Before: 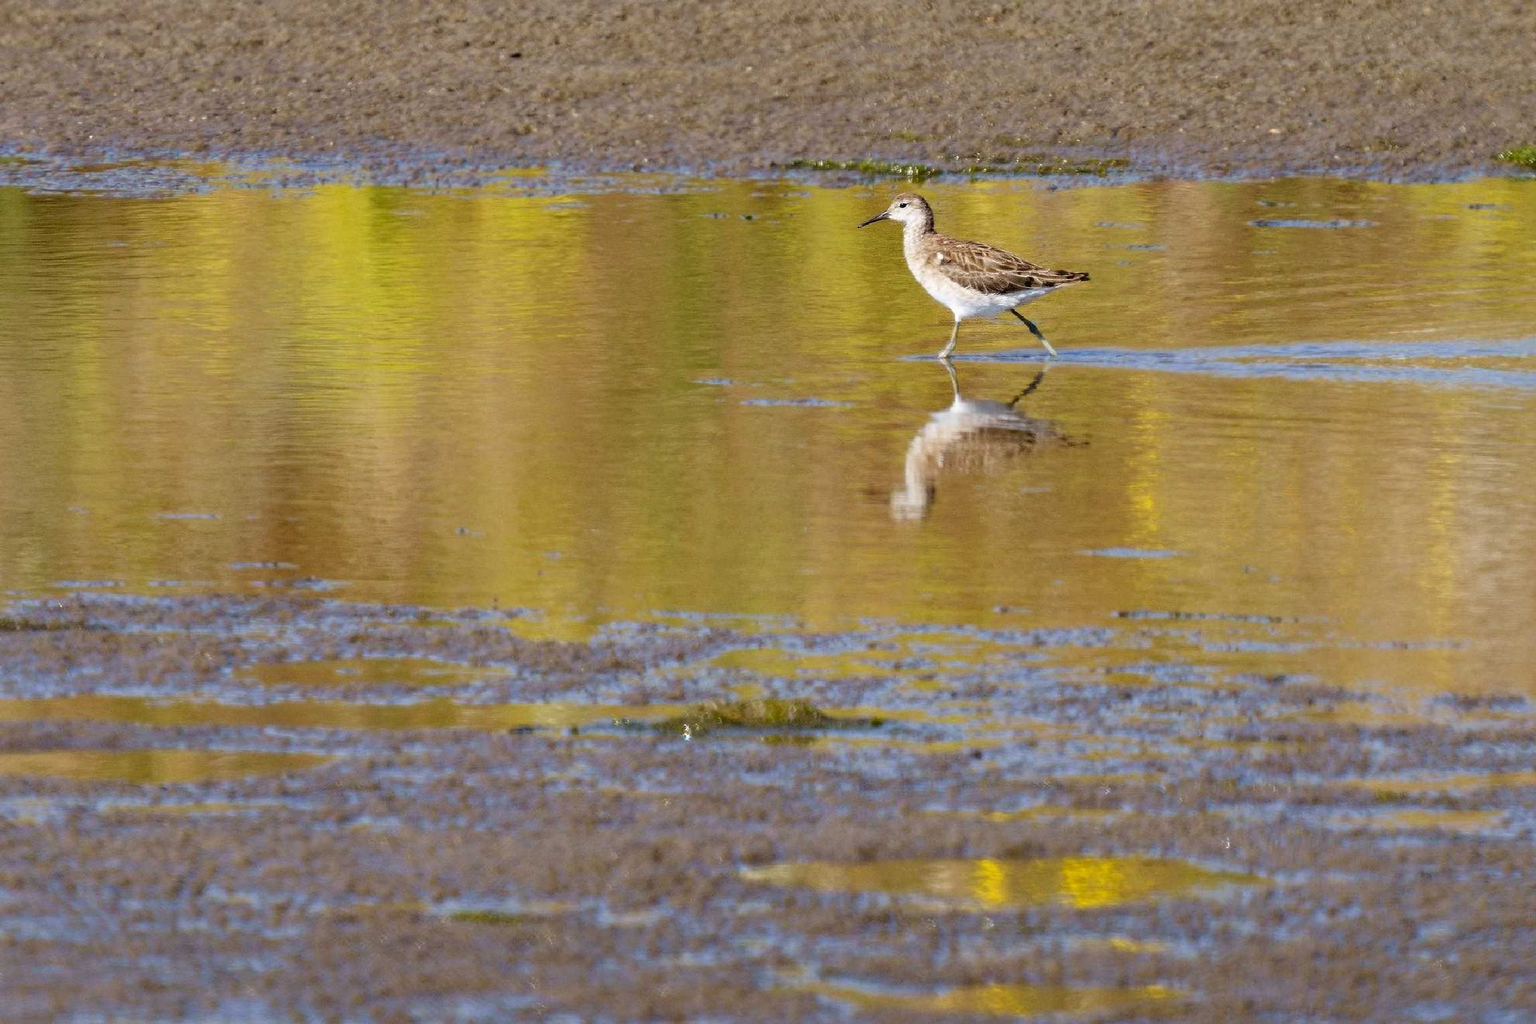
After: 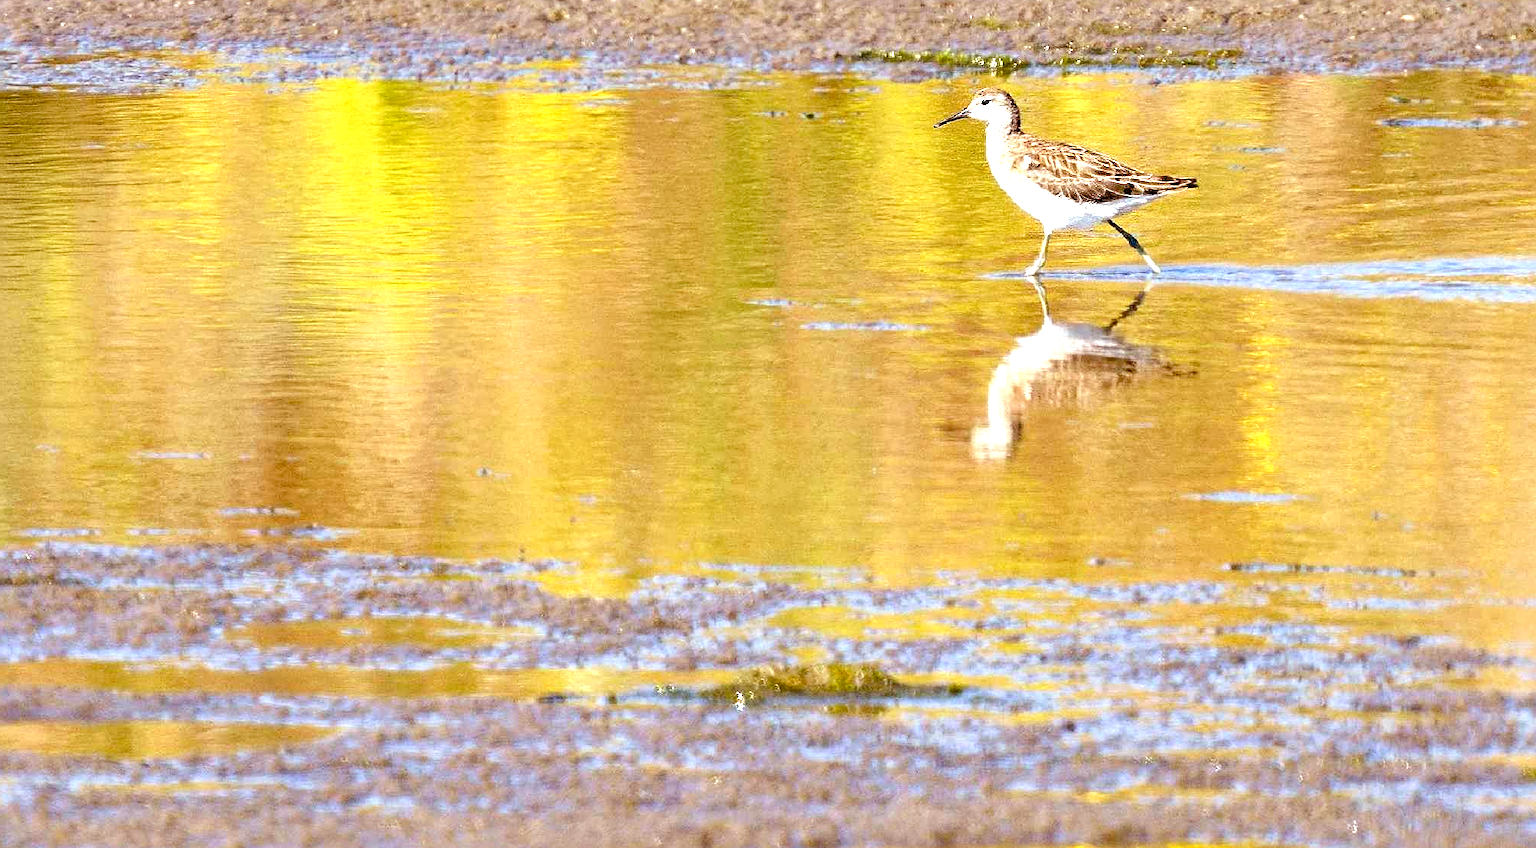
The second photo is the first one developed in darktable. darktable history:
local contrast: mode bilateral grid, contrast 20, coarseness 50, detail 120%, midtone range 0.2
sharpen: on, module defaults
exposure: black level correction 0.009, exposure 1.435 EV, compensate highlight preservation false
crop and rotate: left 2.371%, top 11.312%, right 9.624%, bottom 15.76%
color balance rgb: power › chroma 1.066%, power › hue 26.55°, perceptual saturation grading › global saturation 0.177%, contrast -10.221%
